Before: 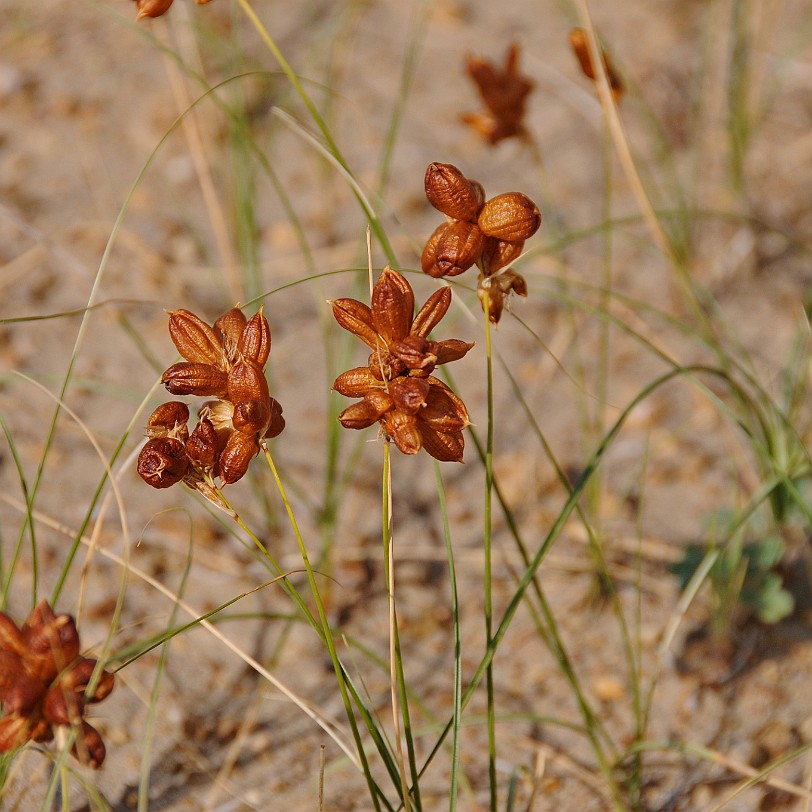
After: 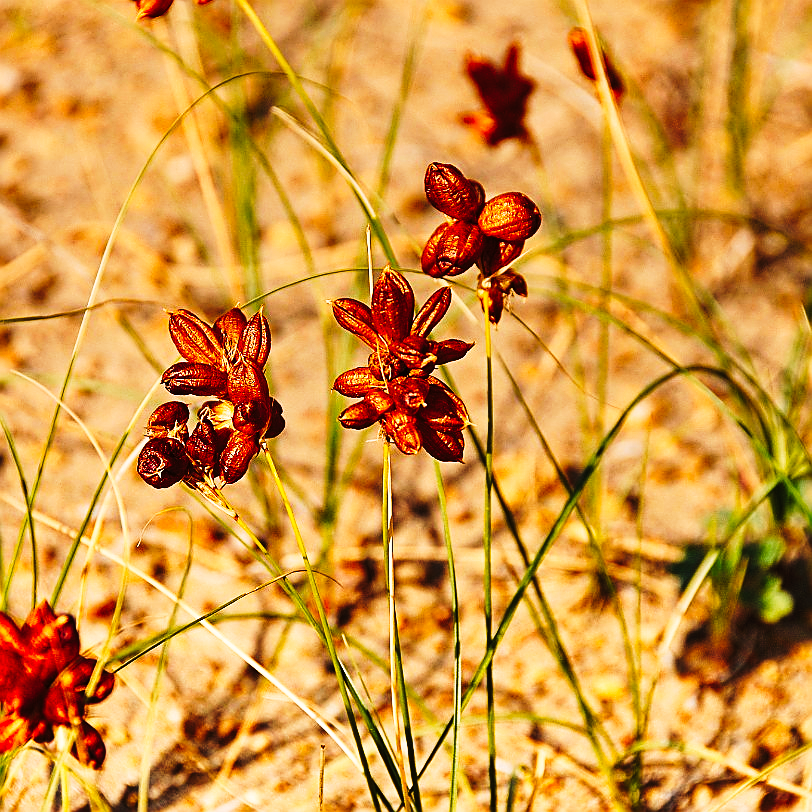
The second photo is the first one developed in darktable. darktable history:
tone curve: curves: ch0 [(0, 0) (0.003, 0.006) (0.011, 0.008) (0.025, 0.011) (0.044, 0.015) (0.069, 0.019) (0.1, 0.023) (0.136, 0.03) (0.177, 0.042) (0.224, 0.065) (0.277, 0.103) (0.335, 0.177) (0.399, 0.294) (0.468, 0.463) (0.543, 0.639) (0.623, 0.805) (0.709, 0.909) (0.801, 0.967) (0.898, 0.989) (1, 1)], preserve colors none
white balance: red 1.045, blue 0.932
contrast brightness saturation: saturation -0.04
exposure: black level correction 0, exposure 0.5 EV, compensate highlight preservation false
sharpen: on, module defaults
graduated density: rotation 5.63°, offset 76.9
